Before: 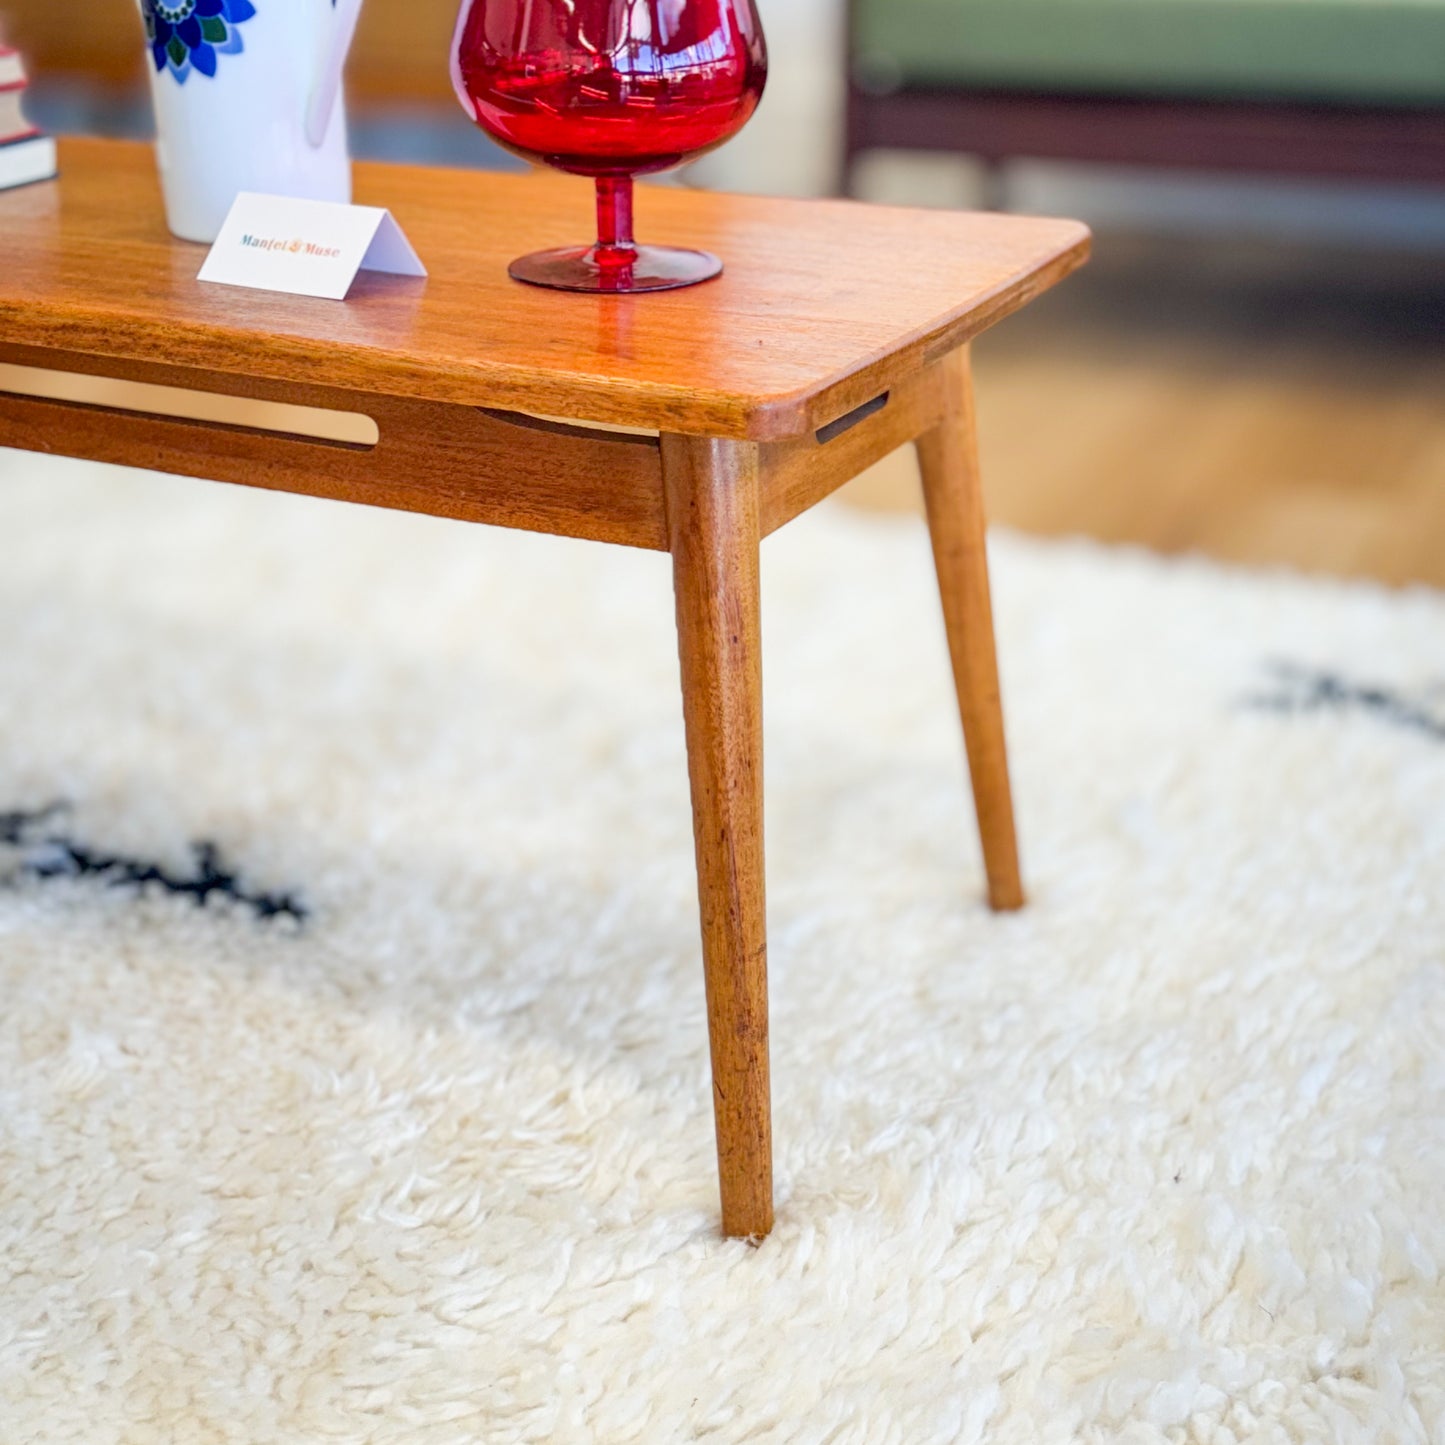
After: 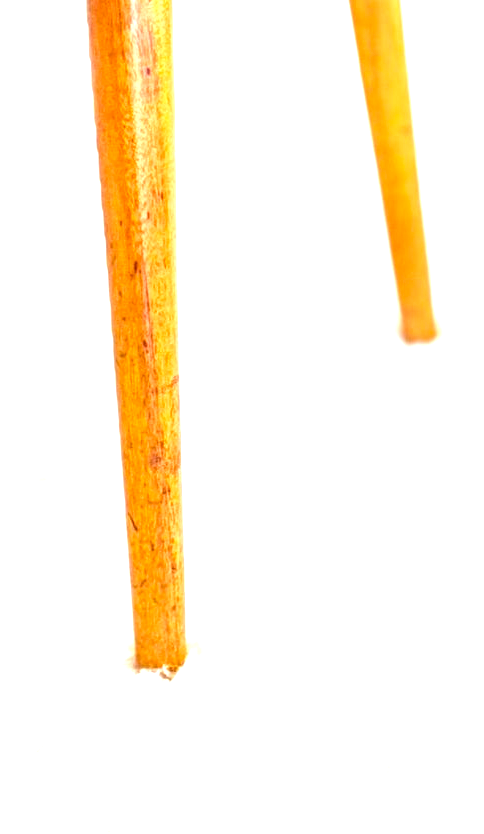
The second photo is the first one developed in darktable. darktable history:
color balance rgb: linear chroma grading › global chroma 24.389%, perceptual saturation grading › global saturation -2.964%, perceptual saturation grading › shadows -1.455%, perceptual brilliance grading › global brilliance 2.384%, perceptual brilliance grading › highlights -3.657%
crop: left 40.669%, top 39.352%, right 25.81%, bottom 2.921%
exposure: black level correction 0, exposure 1.687 EV, compensate exposure bias true, compensate highlight preservation false
